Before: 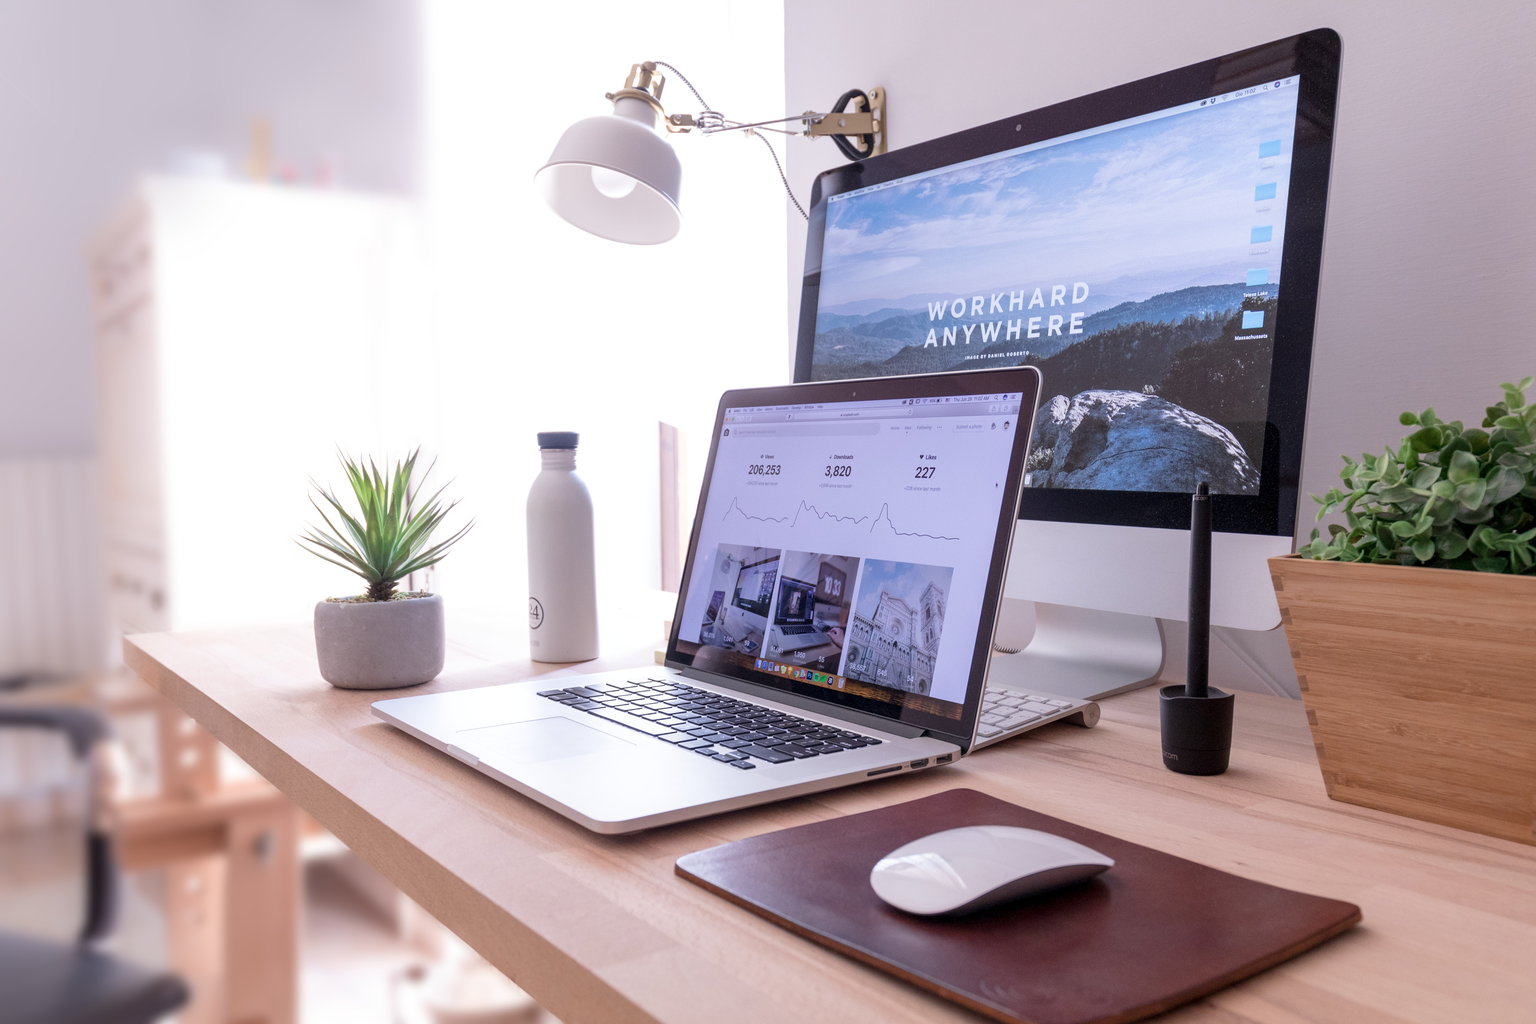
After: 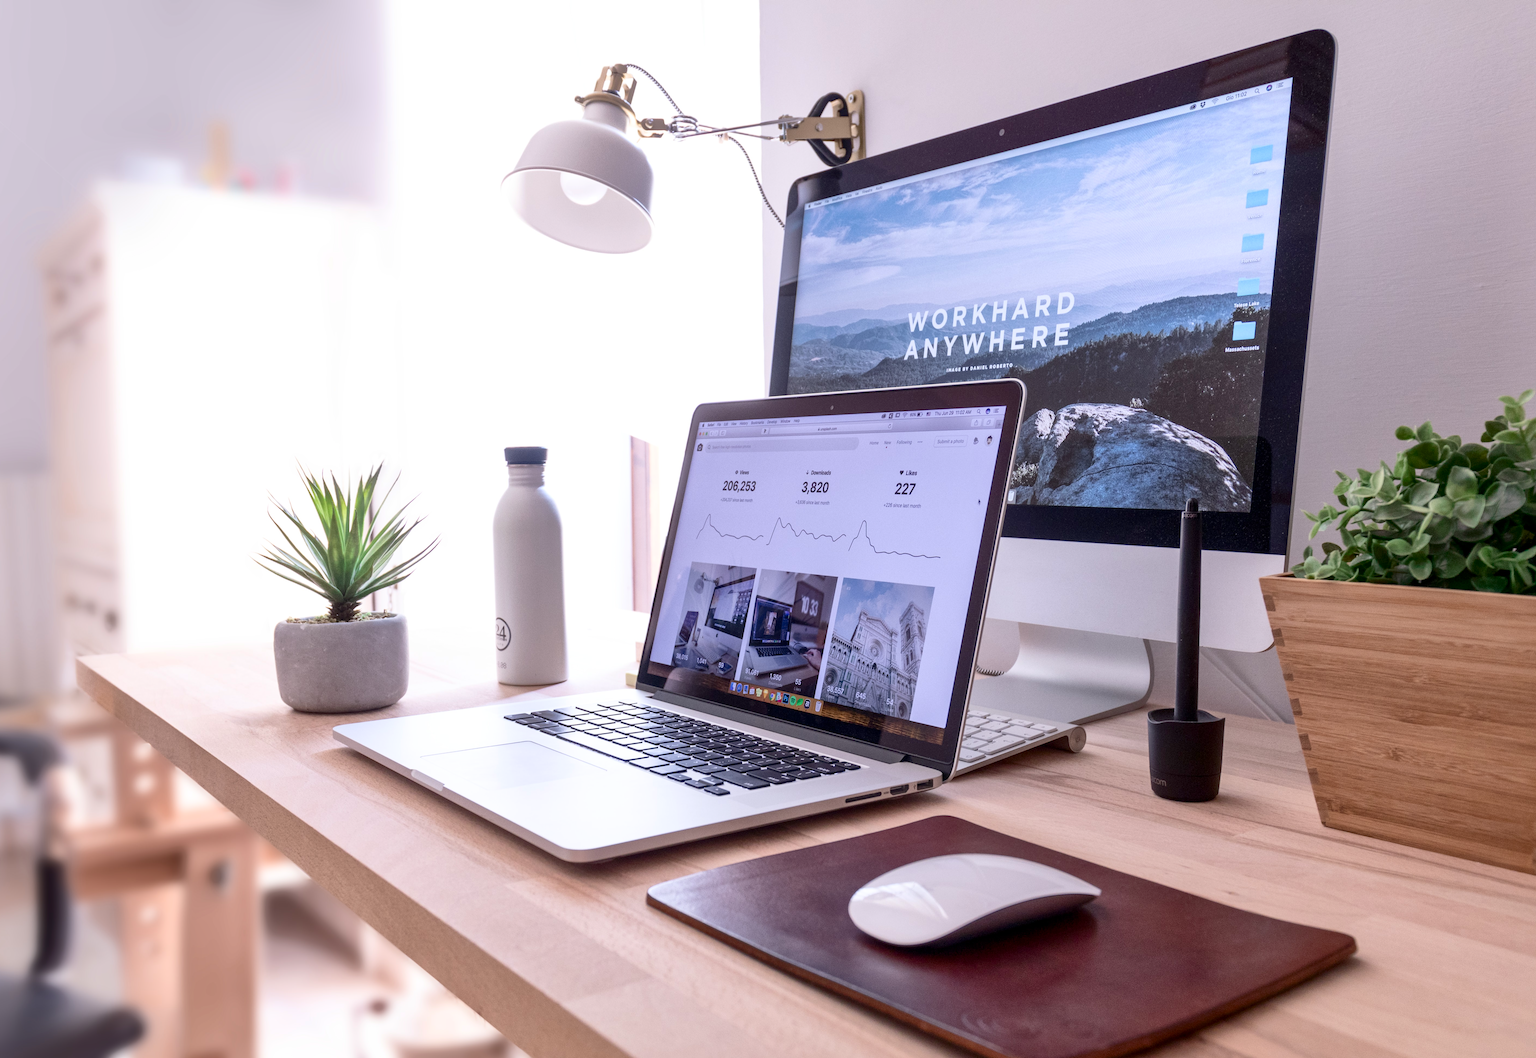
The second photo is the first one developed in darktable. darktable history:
contrast brightness saturation: contrast 0.28
color correction: saturation 0.99
shadows and highlights: on, module defaults
crop and rotate: left 3.238%
